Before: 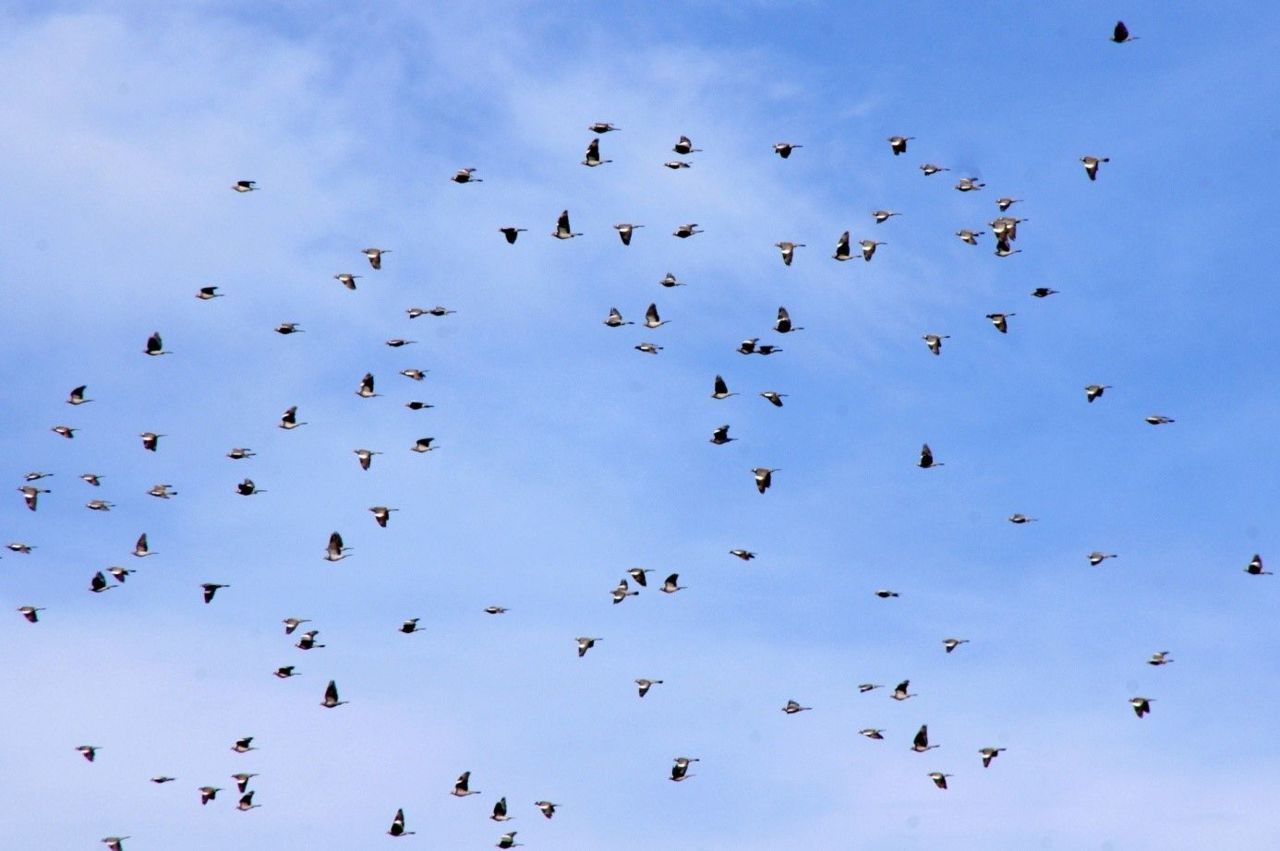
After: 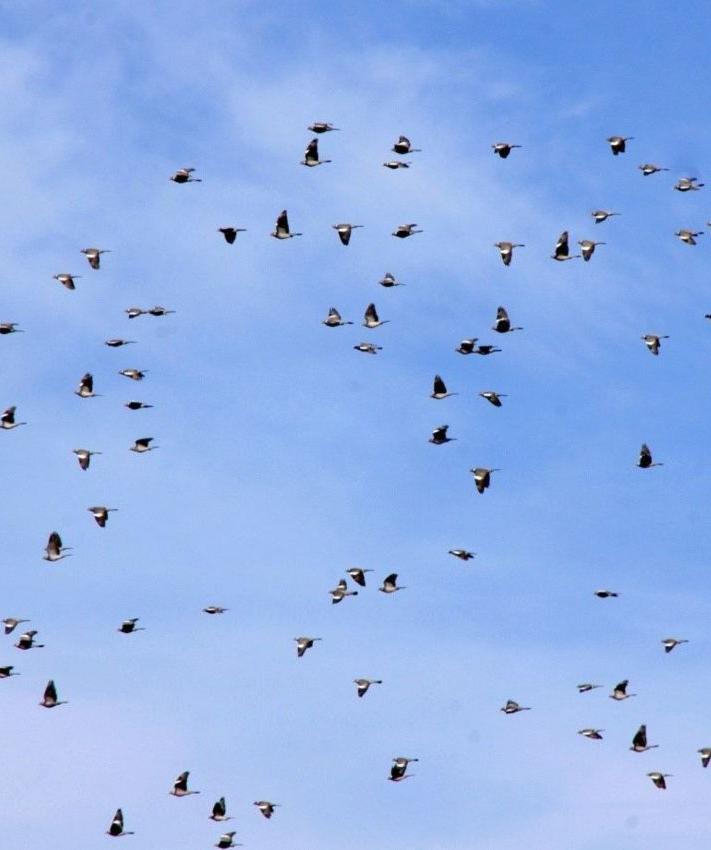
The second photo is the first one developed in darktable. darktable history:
exposure: compensate highlight preservation false
crop: left 21.976%, right 22.152%, bottom 0.014%
tone equalizer: edges refinement/feathering 500, mask exposure compensation -1.57 EV, preserve details no
shadows and highlights: shadows 25.21, highlights -25.43
